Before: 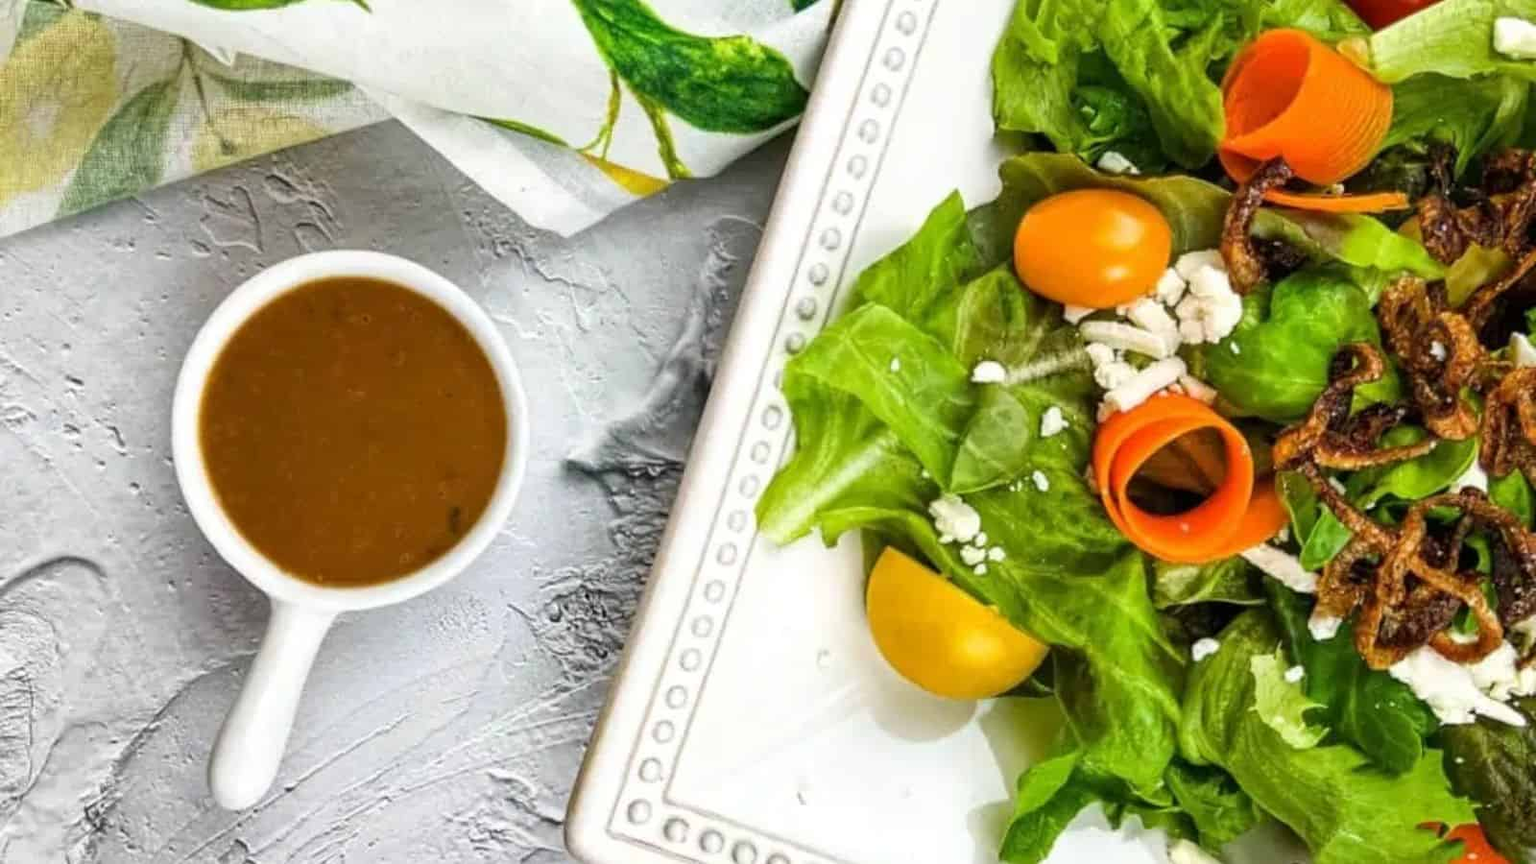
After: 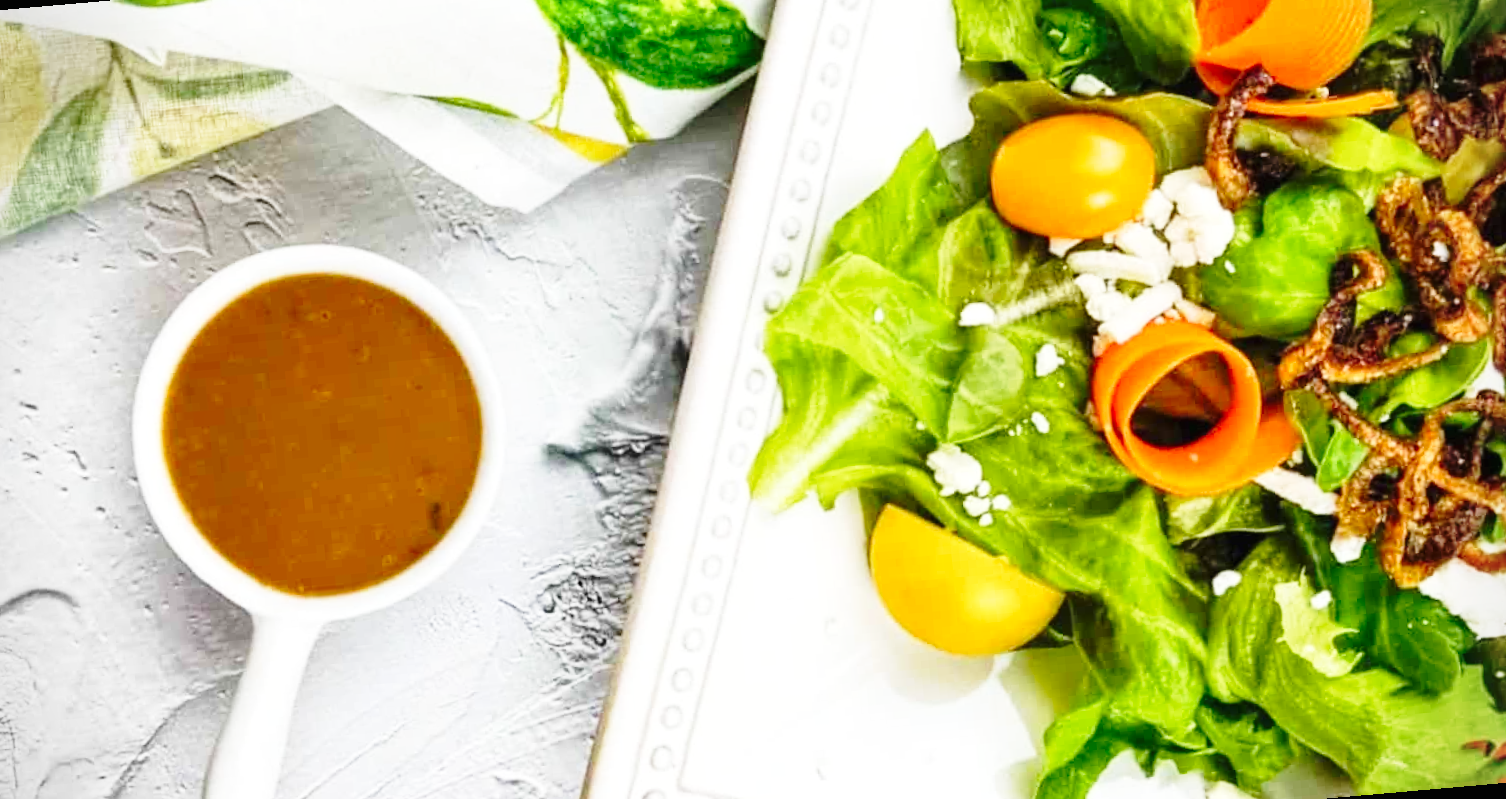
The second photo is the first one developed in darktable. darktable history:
contrast brightness saturation: contrast -0.02, brightness -0.01, saturation 0.03
exposure: exposure 0.2 EV, compensate highlight preservation false
crop: top 1.049%, right 0.001%
tone equalizer: on, module defaults
rotate and perspective: rotation -5°, crop left 0.05, crop right 0.952, crop top 0.11, crop bottom 0.89
base curve: curves: ch0 [(0, 0) (0.028, 0.03) (0.121, 0.232) (0.46, 0.748) (0.859, 0.968) (1, 1)], preserve colors none
vignetting: fall-off start 91.19%
